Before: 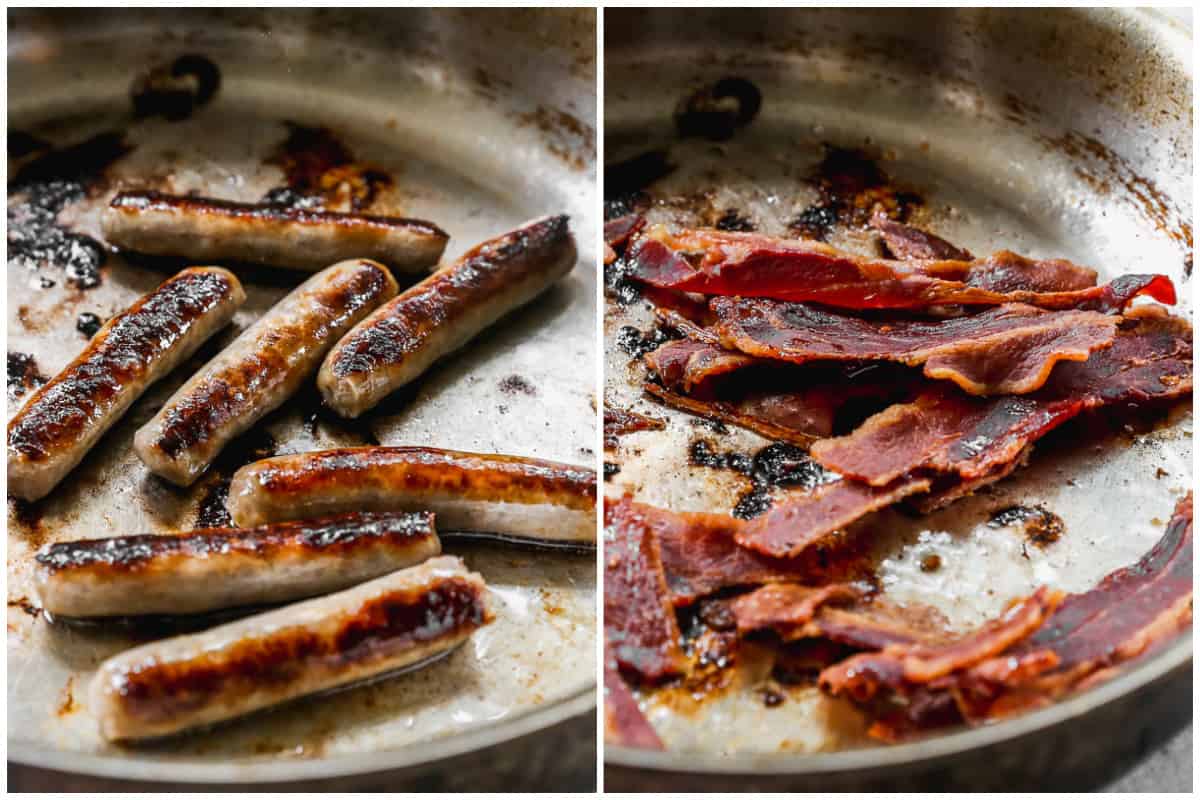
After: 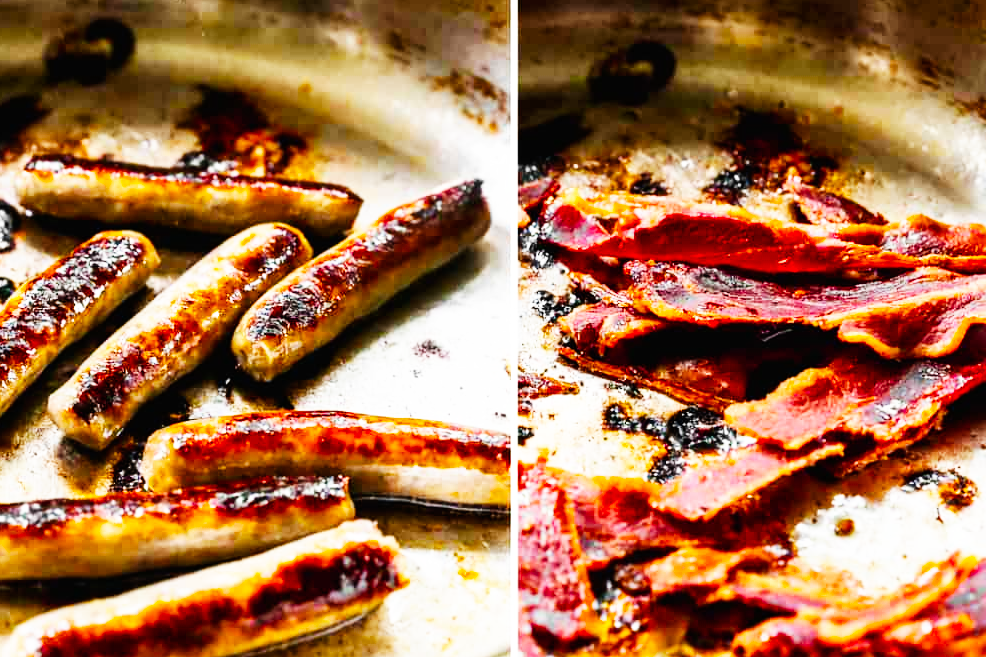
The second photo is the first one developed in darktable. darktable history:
crop and rotate: left 7.196%, top 4.574%, right 10.605%, bottom 13.178%
color balance rgb: perceptual saturation grading › global saturation 40%, global vibrance 15%
base curve: curves: ch0 [(0, 0) (0.007, 0.004) (0.027, 0.03) (0.046, 0.07) (0.207, 0.54) (0.442, 0.872) (0.673, 0.972) (1, 1)], preserve colors none
